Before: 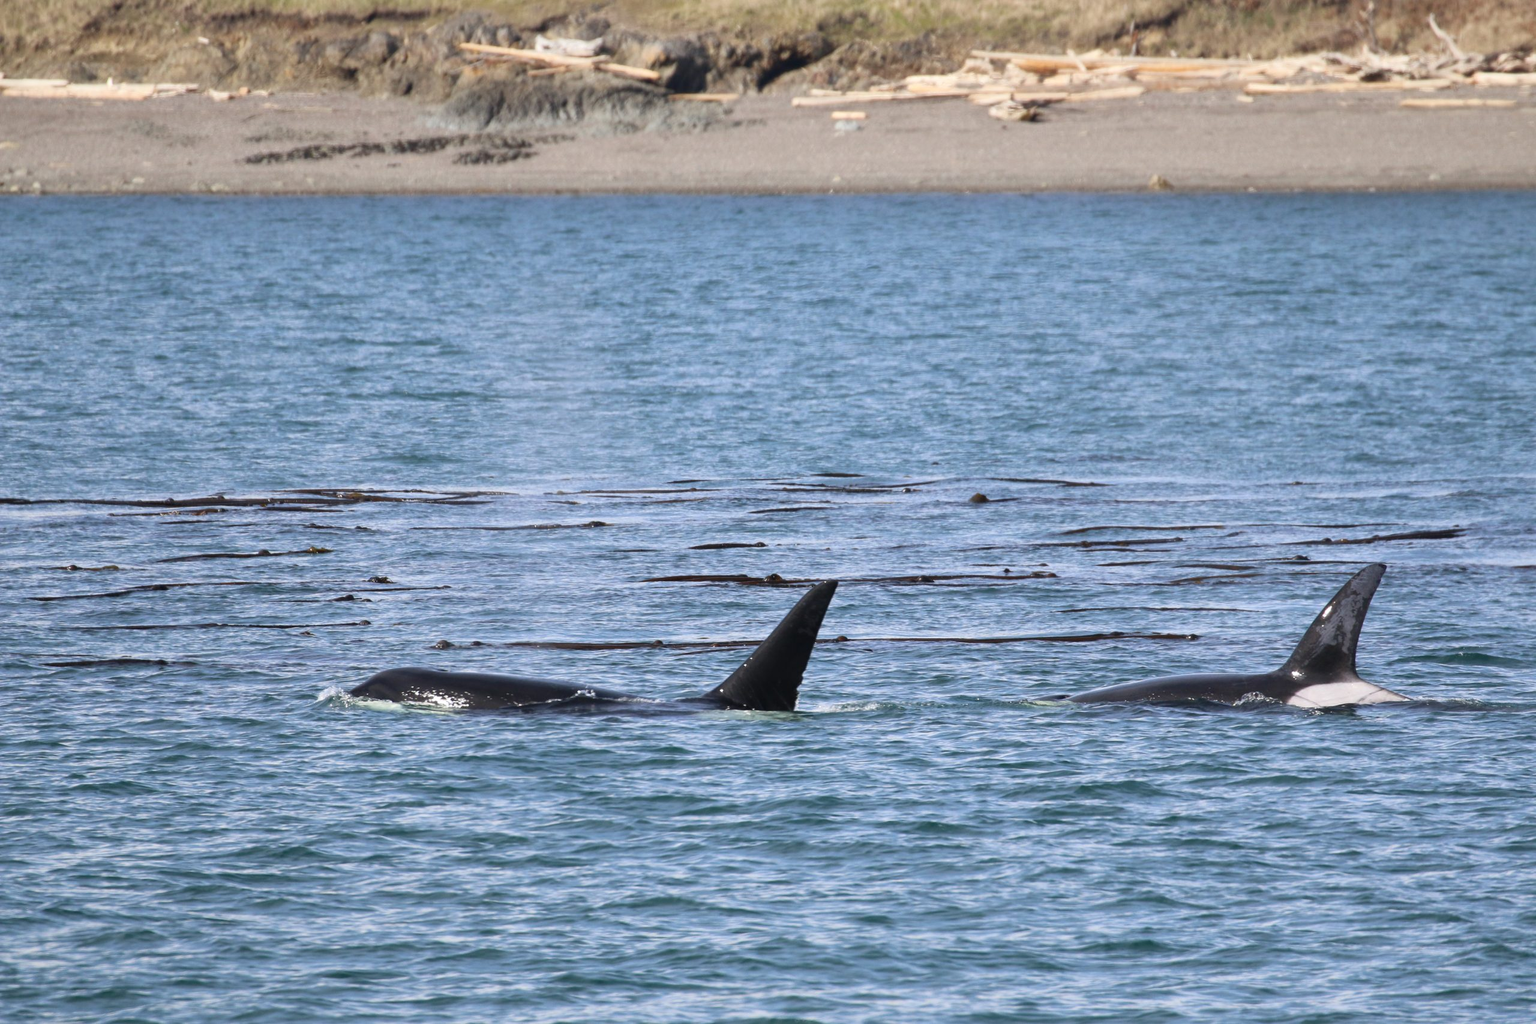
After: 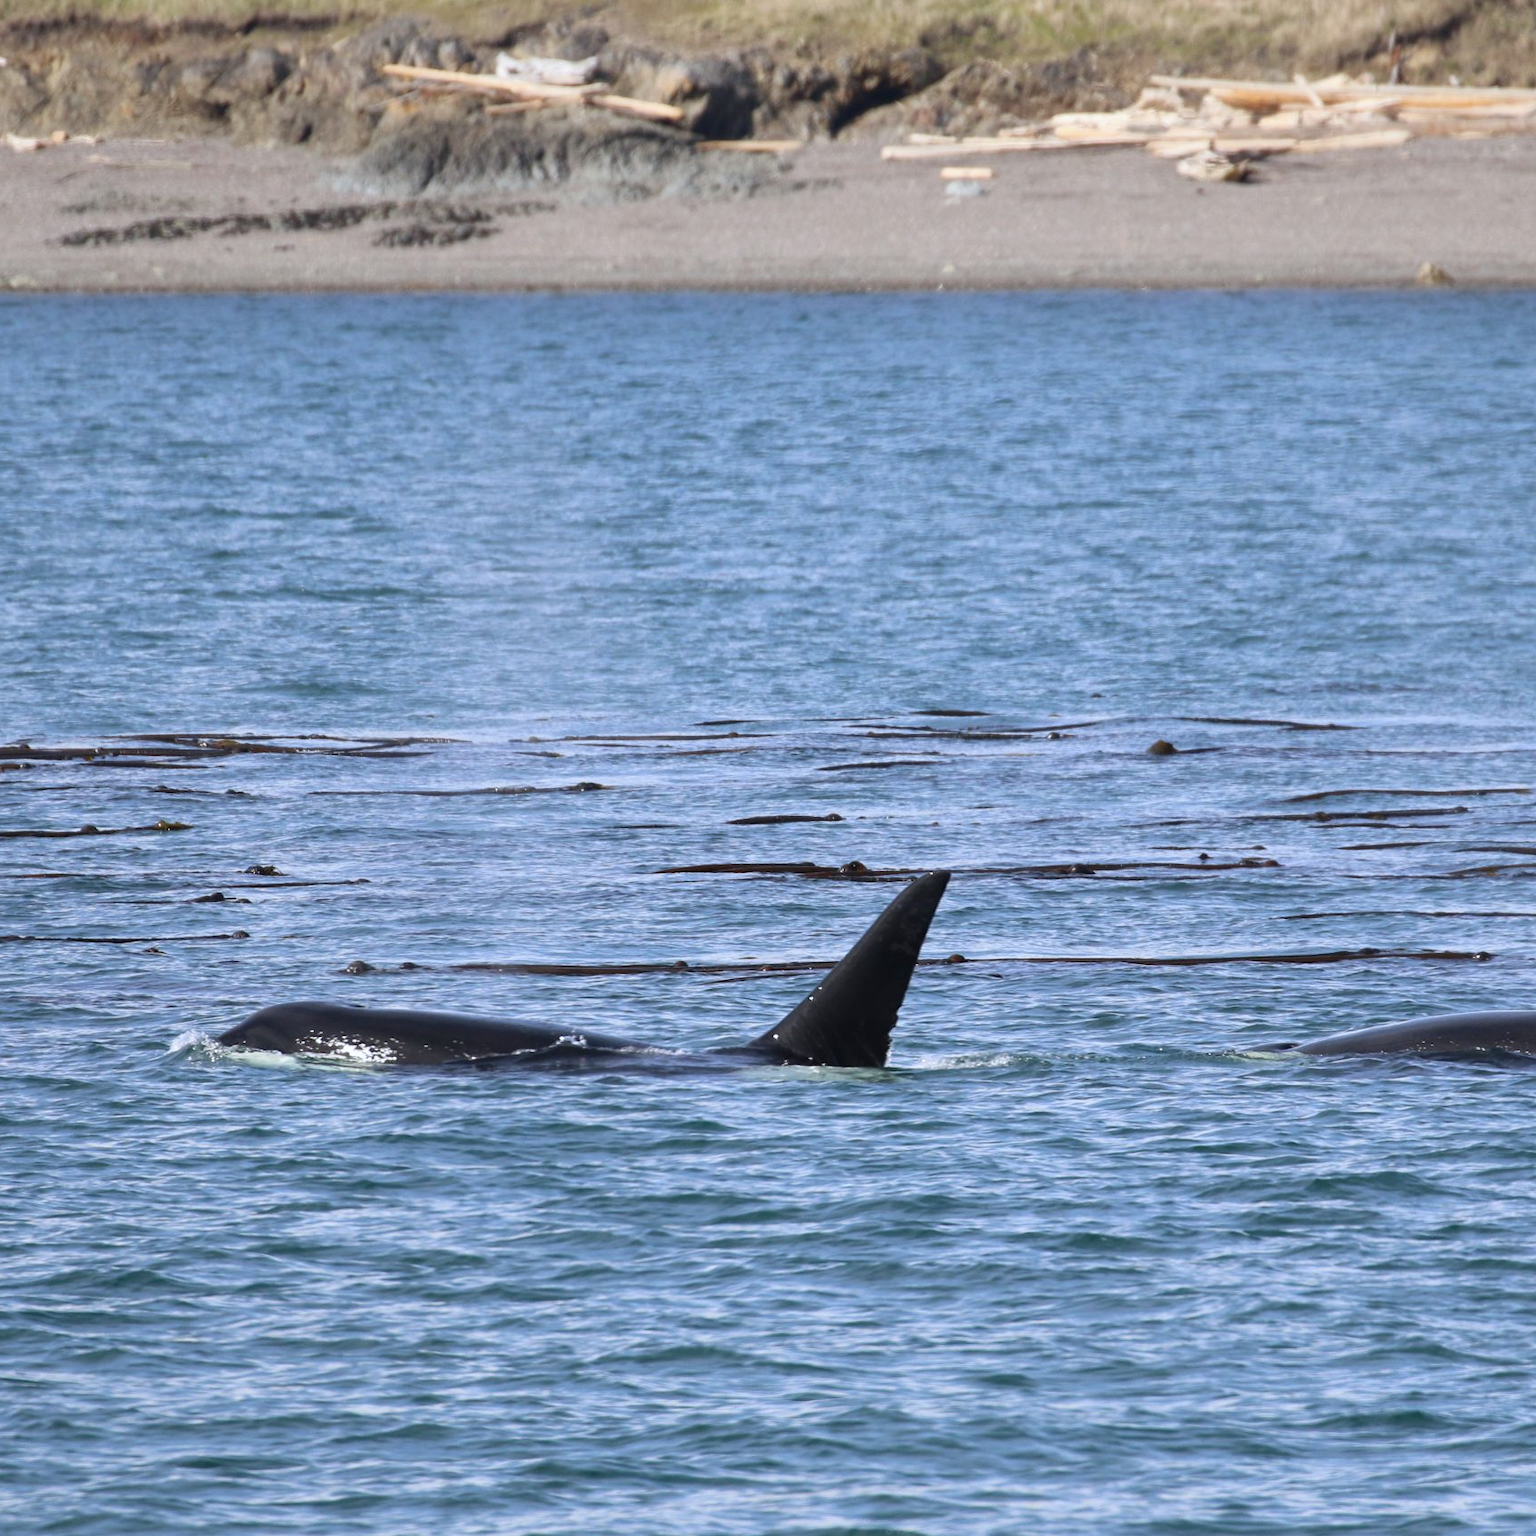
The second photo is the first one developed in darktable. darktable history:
crop and rotate: left 13.342%, right 19.991%
white balance: red 0.974, blue 1.044
